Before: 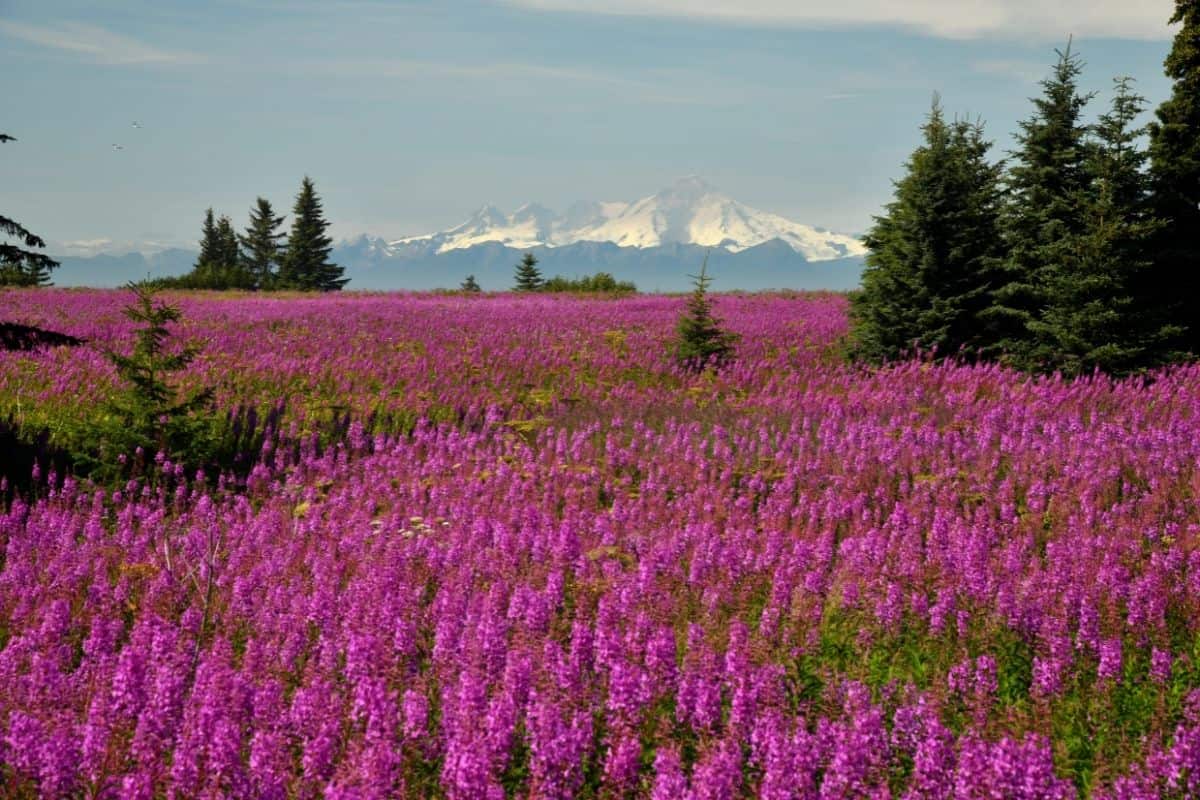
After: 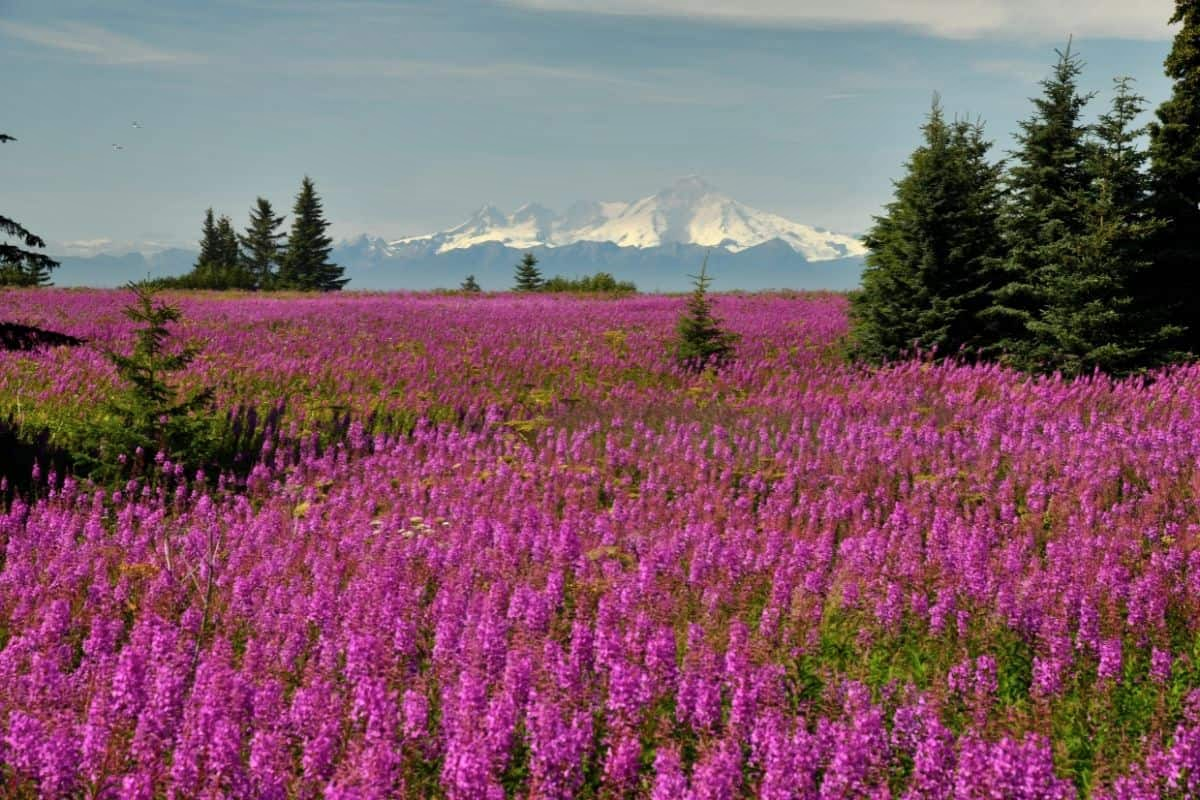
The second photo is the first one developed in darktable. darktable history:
shadows and highlights: radius 118.91, shadows 41.85, highlights -62.36, soften with gaussian
